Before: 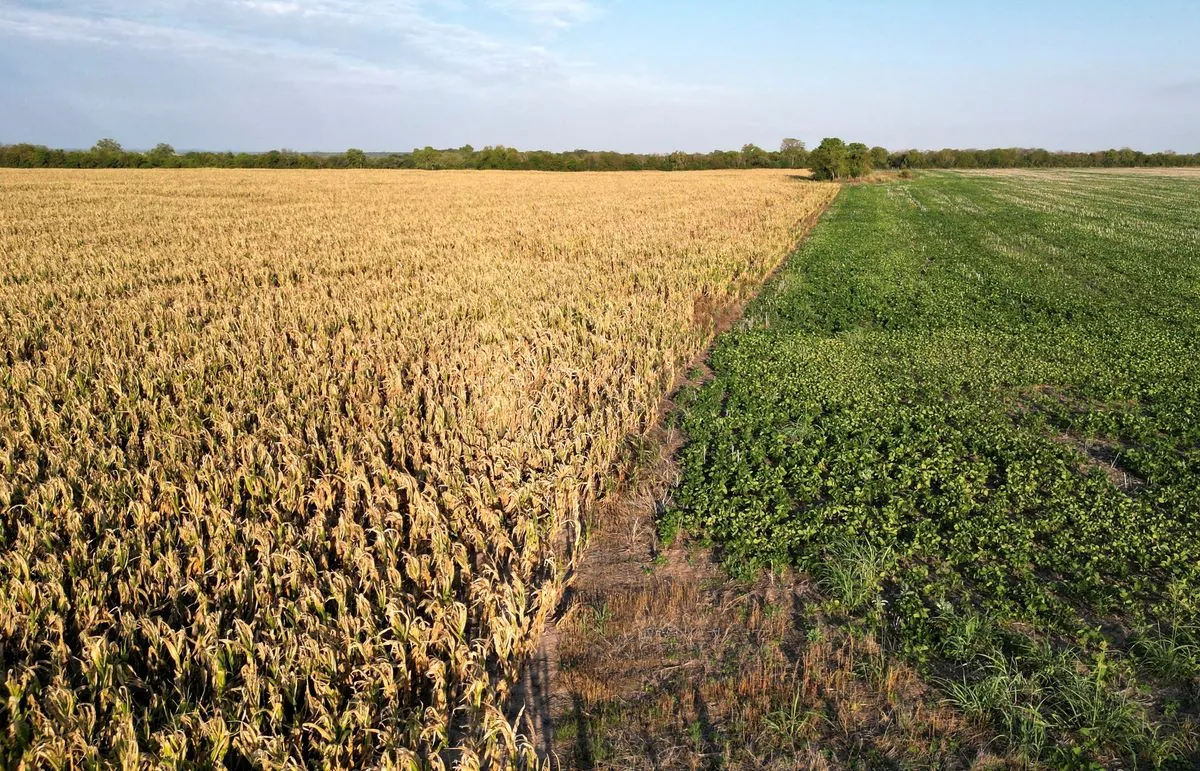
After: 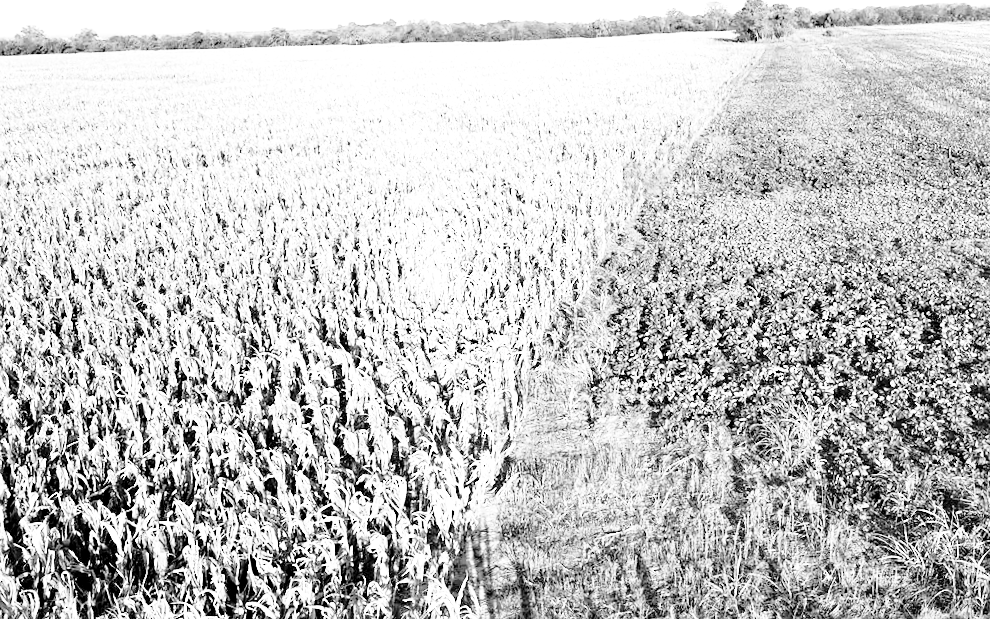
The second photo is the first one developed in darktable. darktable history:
sharpen: amount 0.2
rotate and perspective: rotation -2°, crop left 0.022, crop right 0.978, crop top 0.049, crop bottom 0.951
tone equalizer: on, module defaults
monochrome: on, module defaults
crop and rotate: left 4.842%, top 15.51%, right 10.668%
color balance rgb: shadows lift › chroma 2%, shadows lift › hue 217.2°, power › chroma 0.25%, power › hue 60°, highlights gain › chroma 1.5%, highlights gain › hue 309.6°, global offset › luminance -0.5%, perceptual saturation grading › global saturation 15%, global vibrance 20%
exposure: black level correction 0, exposure 1.1 EV, compensate highlight preservation false
base curve: curves: ch0 [(0, 0) (0.028, 0.03) (0.105, 0.232) (0.387, 0.748) (0.754, 0.968) (1, 1)], fusion 1, exposure shift 0.576, preserve colors none
